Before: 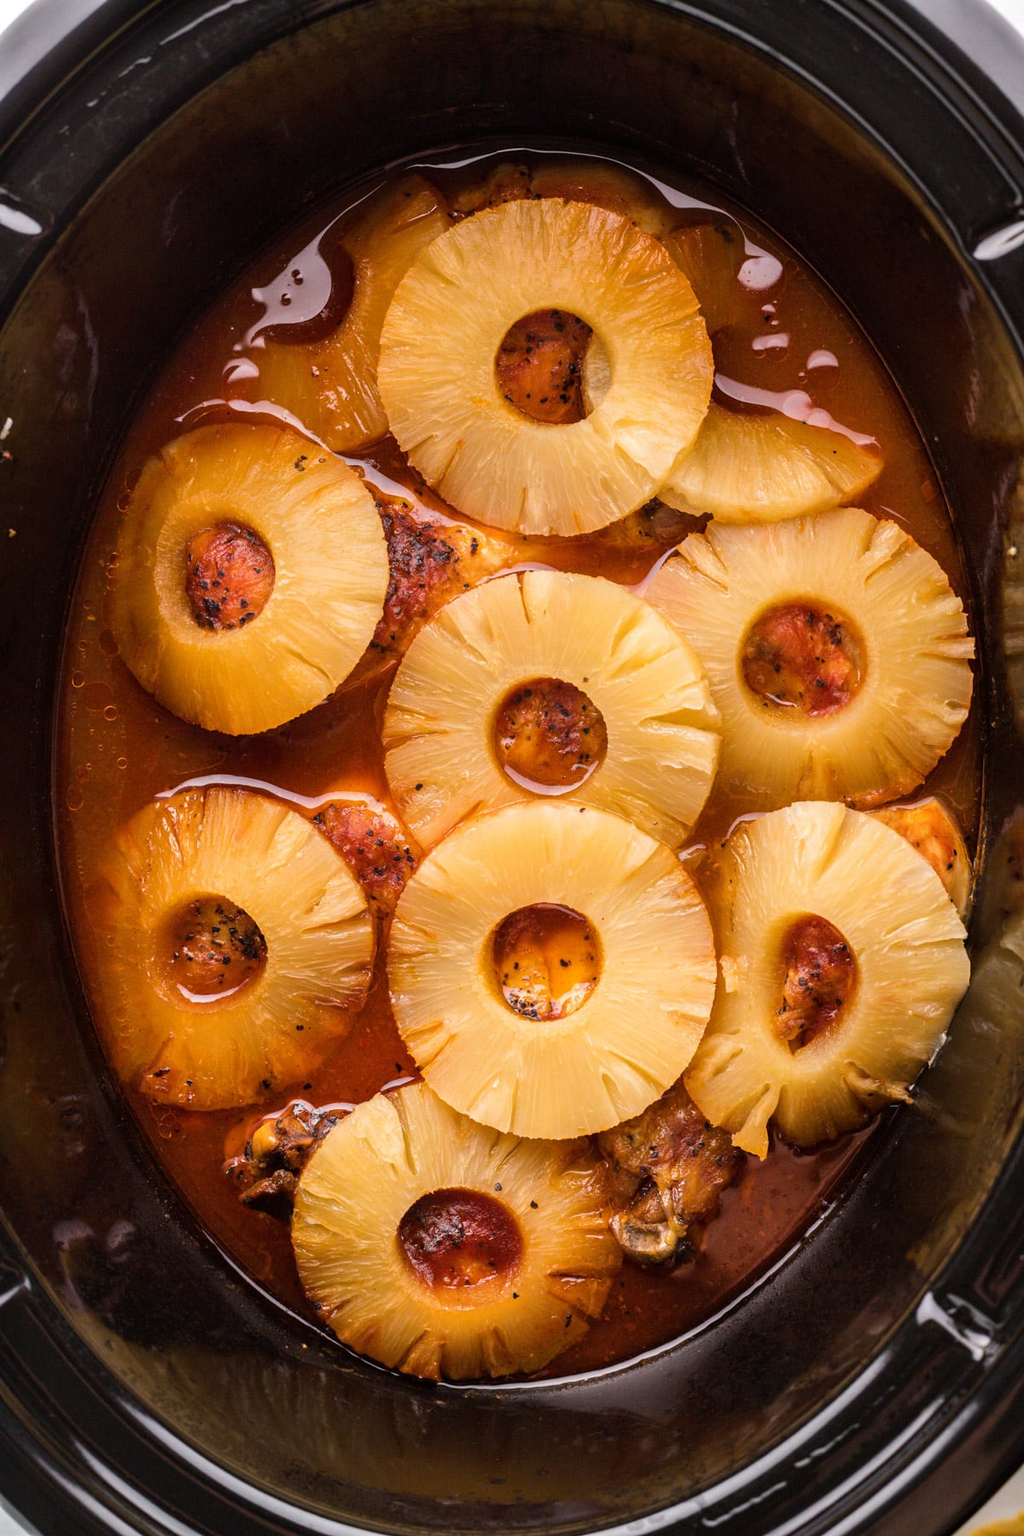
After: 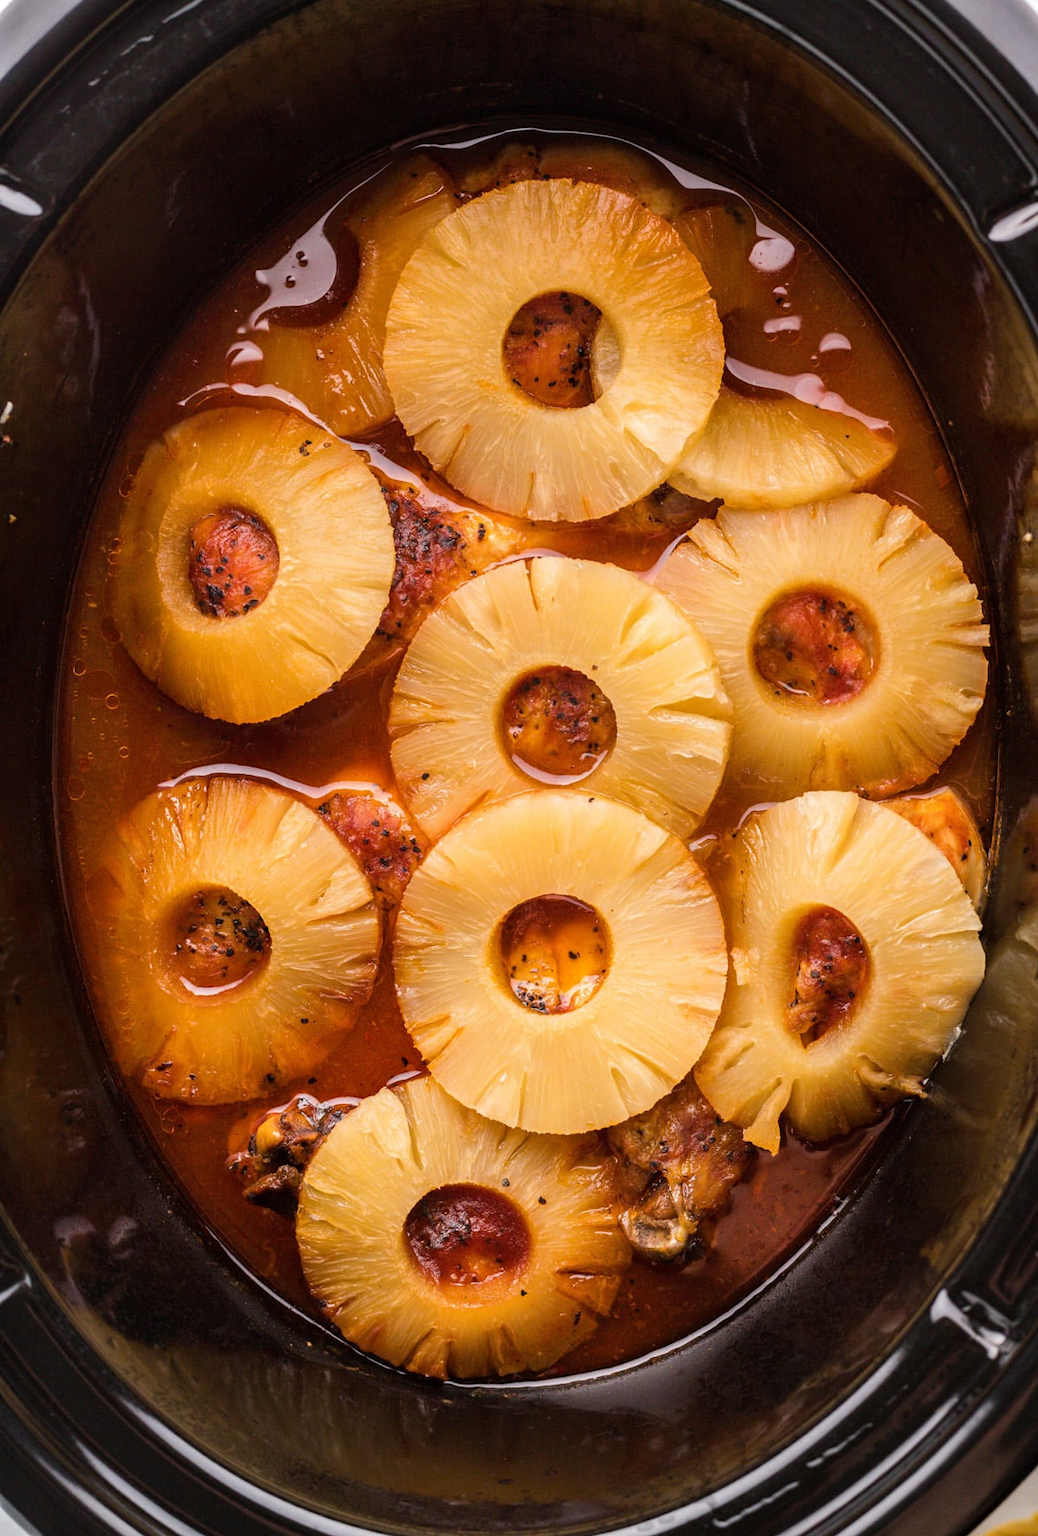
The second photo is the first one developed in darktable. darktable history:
crop: top 1.492%, right 0.081%
